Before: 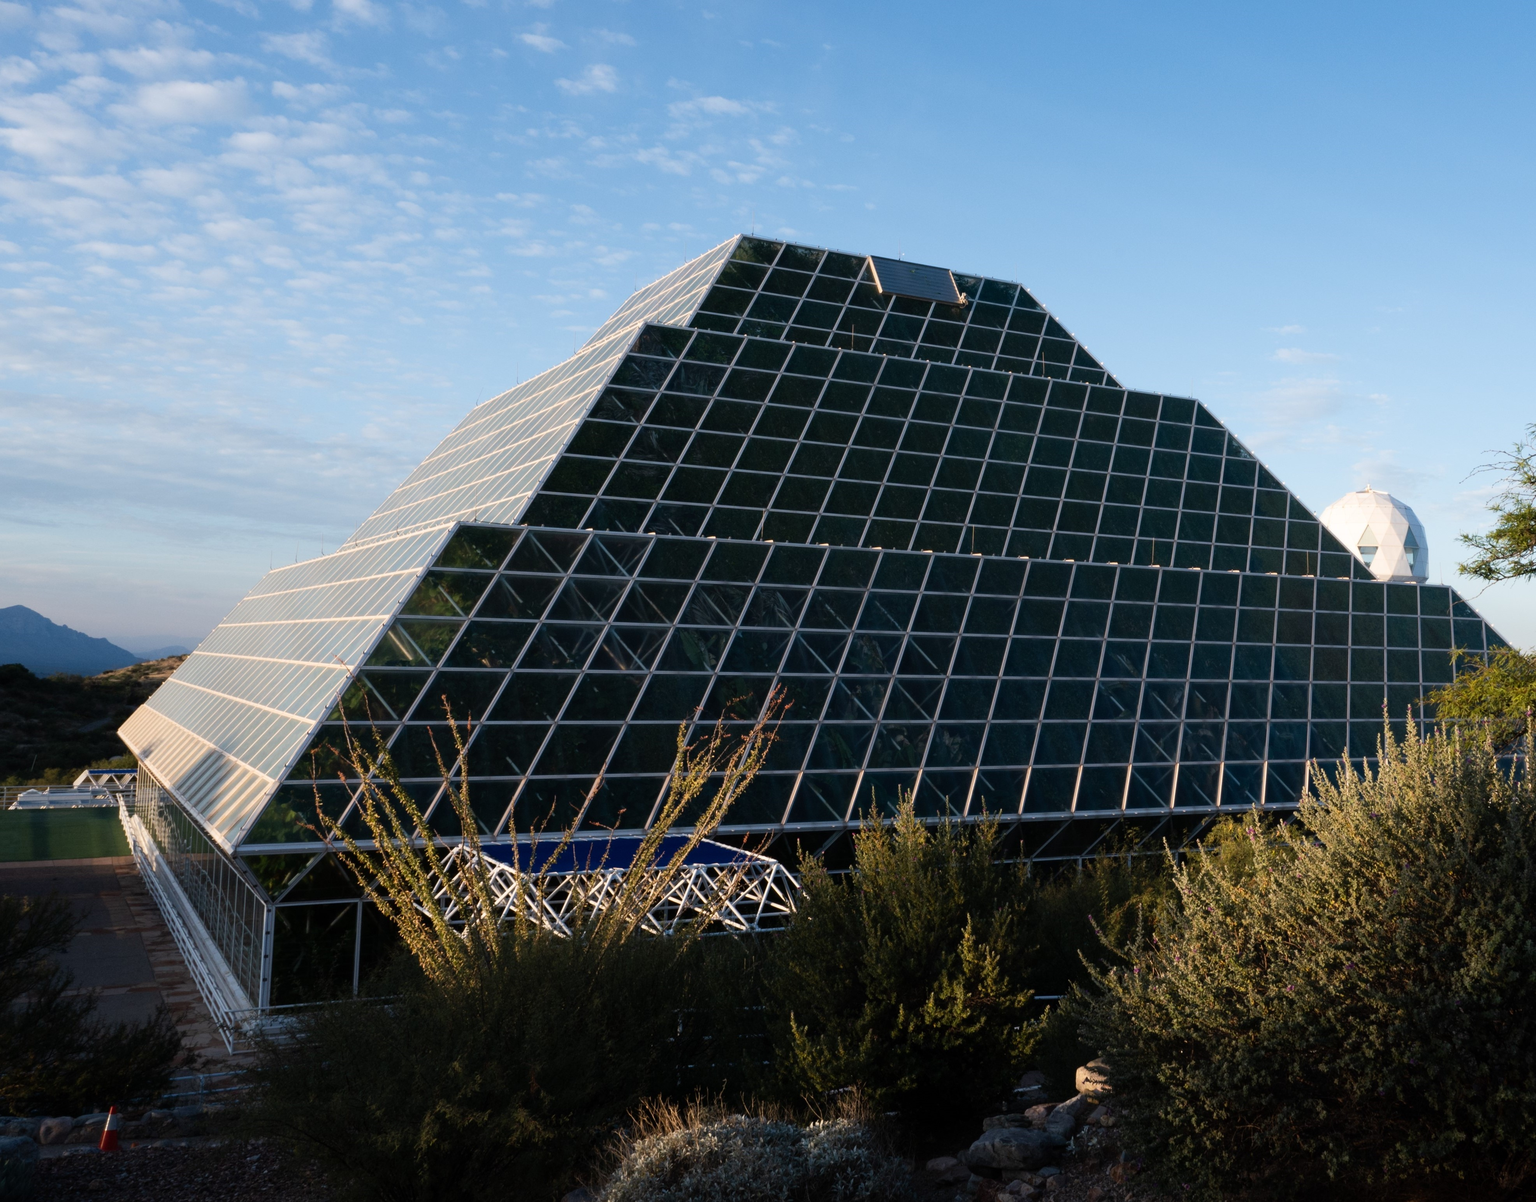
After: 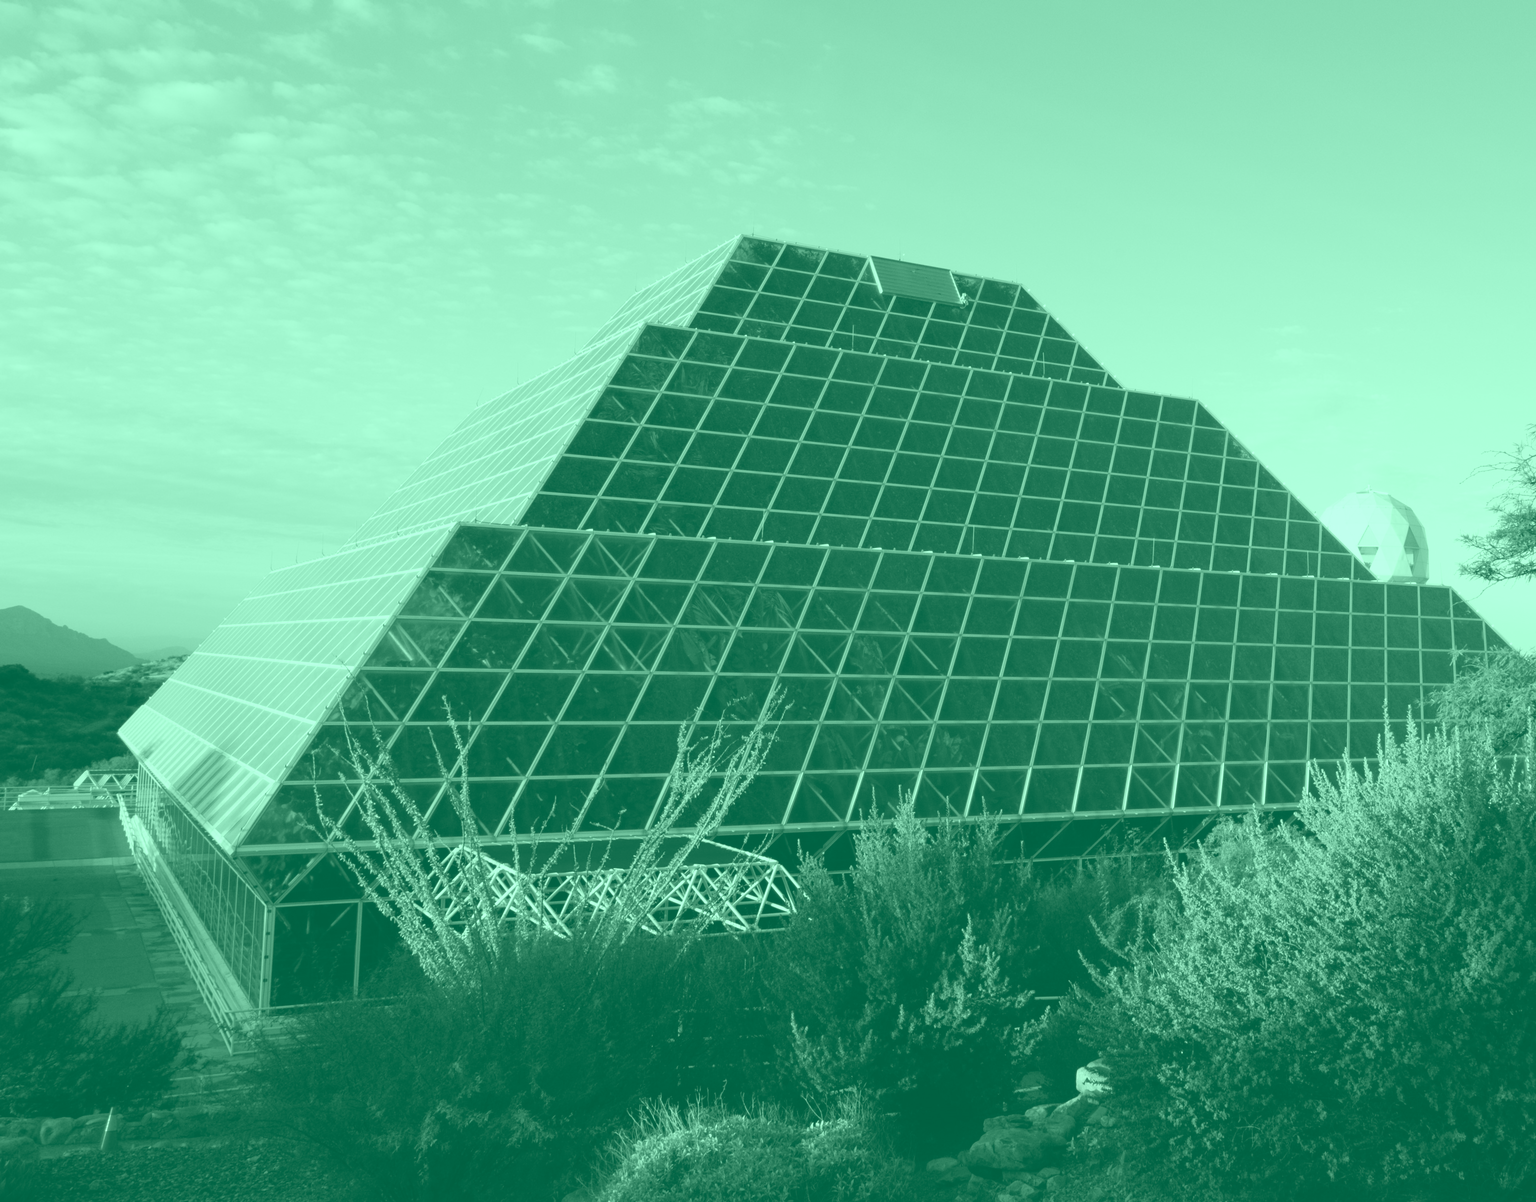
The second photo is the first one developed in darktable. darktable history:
color balance: input saturation 100.43%, contrast fulcrum 14.22%, output saturation 70.41%
rgb levels: mode RGB, independent channels, levels [[0, 0.474, 1], [0, 0.5, 1], [0, 0.5, 1]]
exposure: exposure 0.556 EV
tone equalizer: -7 EV 0.13 EV, smoothing diameter 25%, edges refinement/feathering 10, preserve details guided filter
base curve: curves: ch0 [(0, 0) (0.472, 0.508) (1, 1)]
color correction: highlights a* 15, highlights b* 31.55
colorize: hue 147.6°, saturation 65%, lightness 21.64%
